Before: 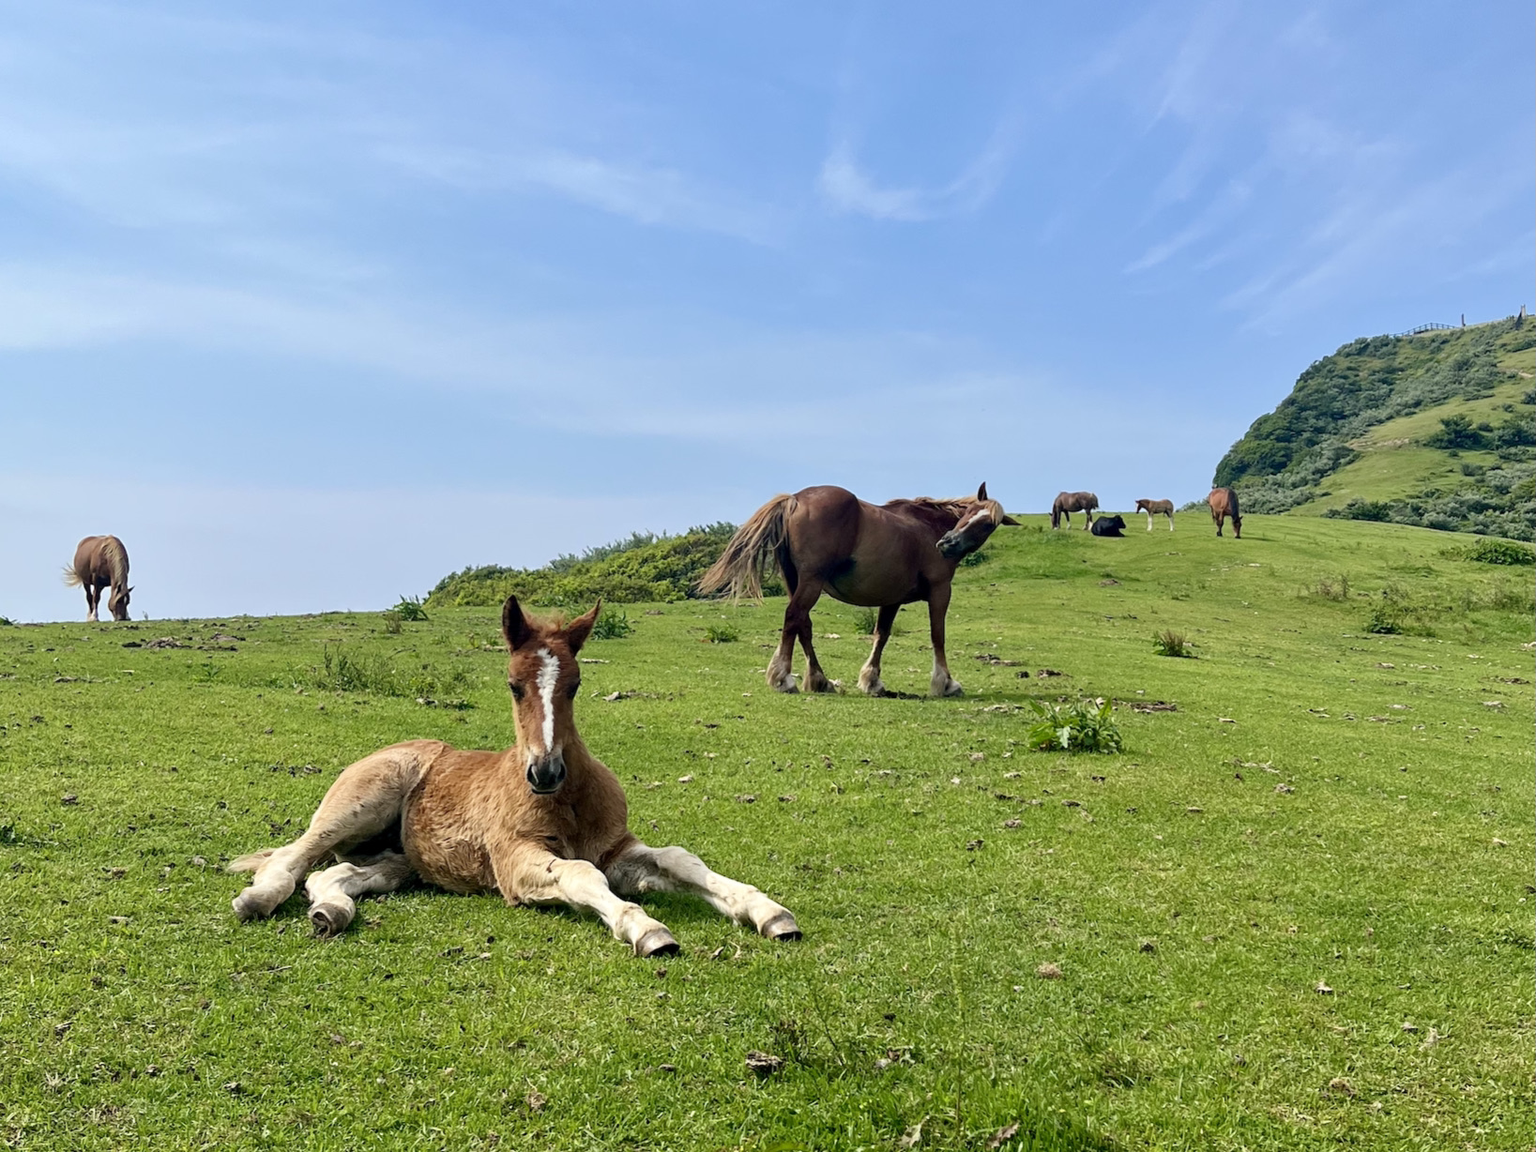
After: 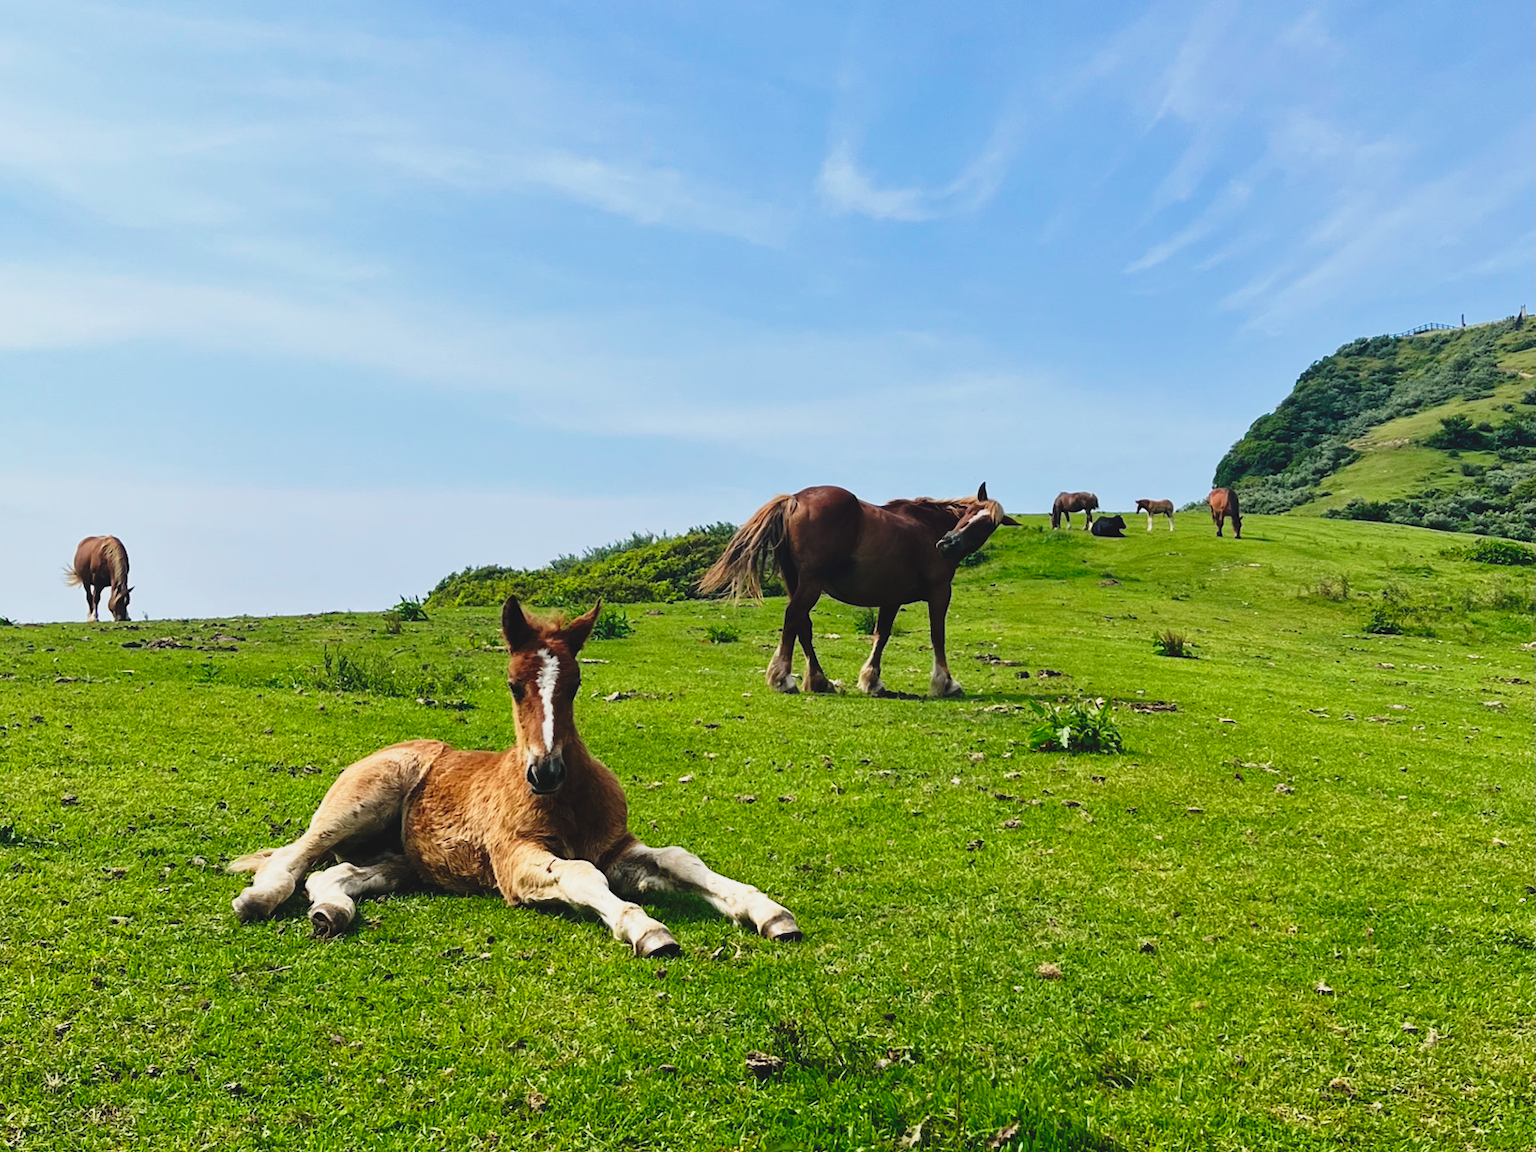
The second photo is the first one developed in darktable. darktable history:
tone curve: curves: ch0 [(0, 0.072) (0.249, 0.176) (0.518, 0.489) (0.832, 0.854) (1, 0.948)], preserve colors none
